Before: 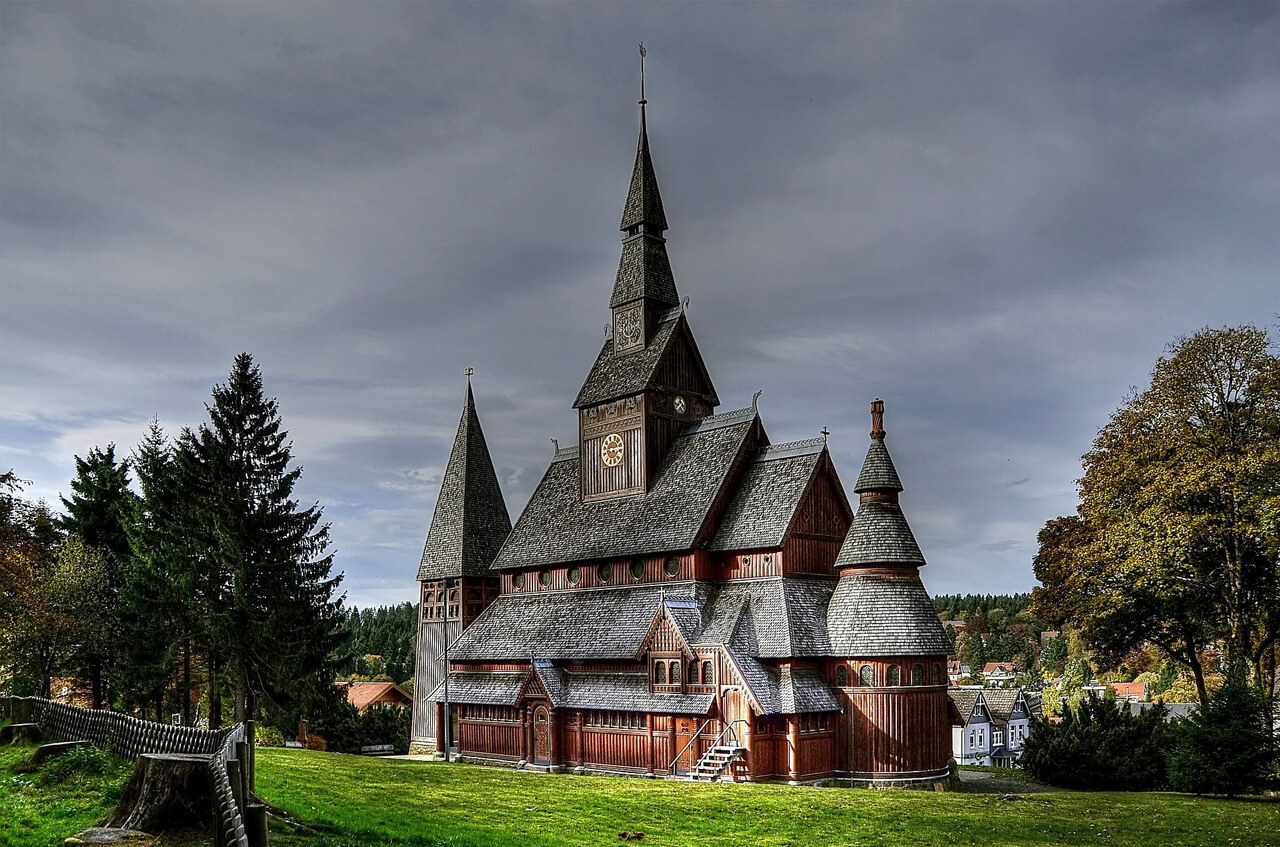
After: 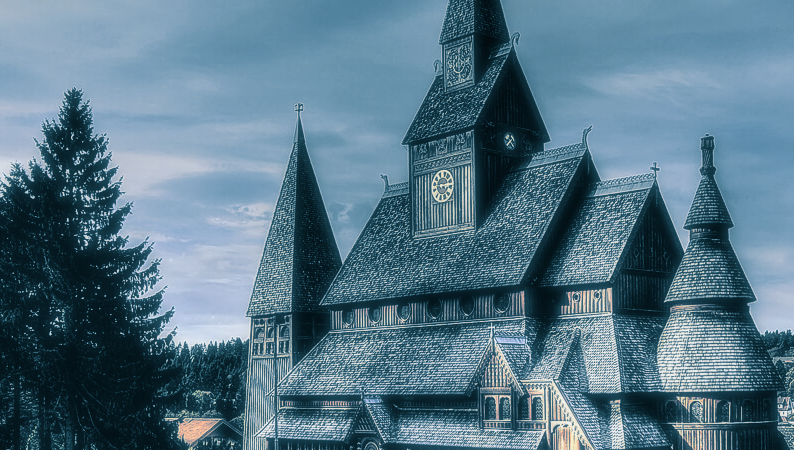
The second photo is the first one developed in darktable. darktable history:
local contrast: on, module defaults
split-toning: shadows › hue 212.4°, balance -70
crop: left 13.312%, top 31.28%, right 24.627%, bottom 15.582%
soften: size 19.52%, mix 20.32%
tone curve: curves: ch0 [(0, 0.039) (0.104, 0.103) (0.273, 0.267) (0.448, 0.487) (0.704, 0.761) (0.886, 0.922) (0.994, 0.971)]; ch1 [(0, 0) (0.335, 0.298) (0.446, 0.413) (0.485, 0.487) (0.515, 0.503) (0.566, 0.563) (0.641, 0.655) (1, 1)]; ch2 [(0, 0) (0.314, 0.301) (0.421, 0.411) (0.502, 0.494) (0.528, 0.54) (0.557, 0.559) (0.612, 0.62) (0.722, 0.686) (1, 1)], color space Lab, independent channels, preserve colors none
